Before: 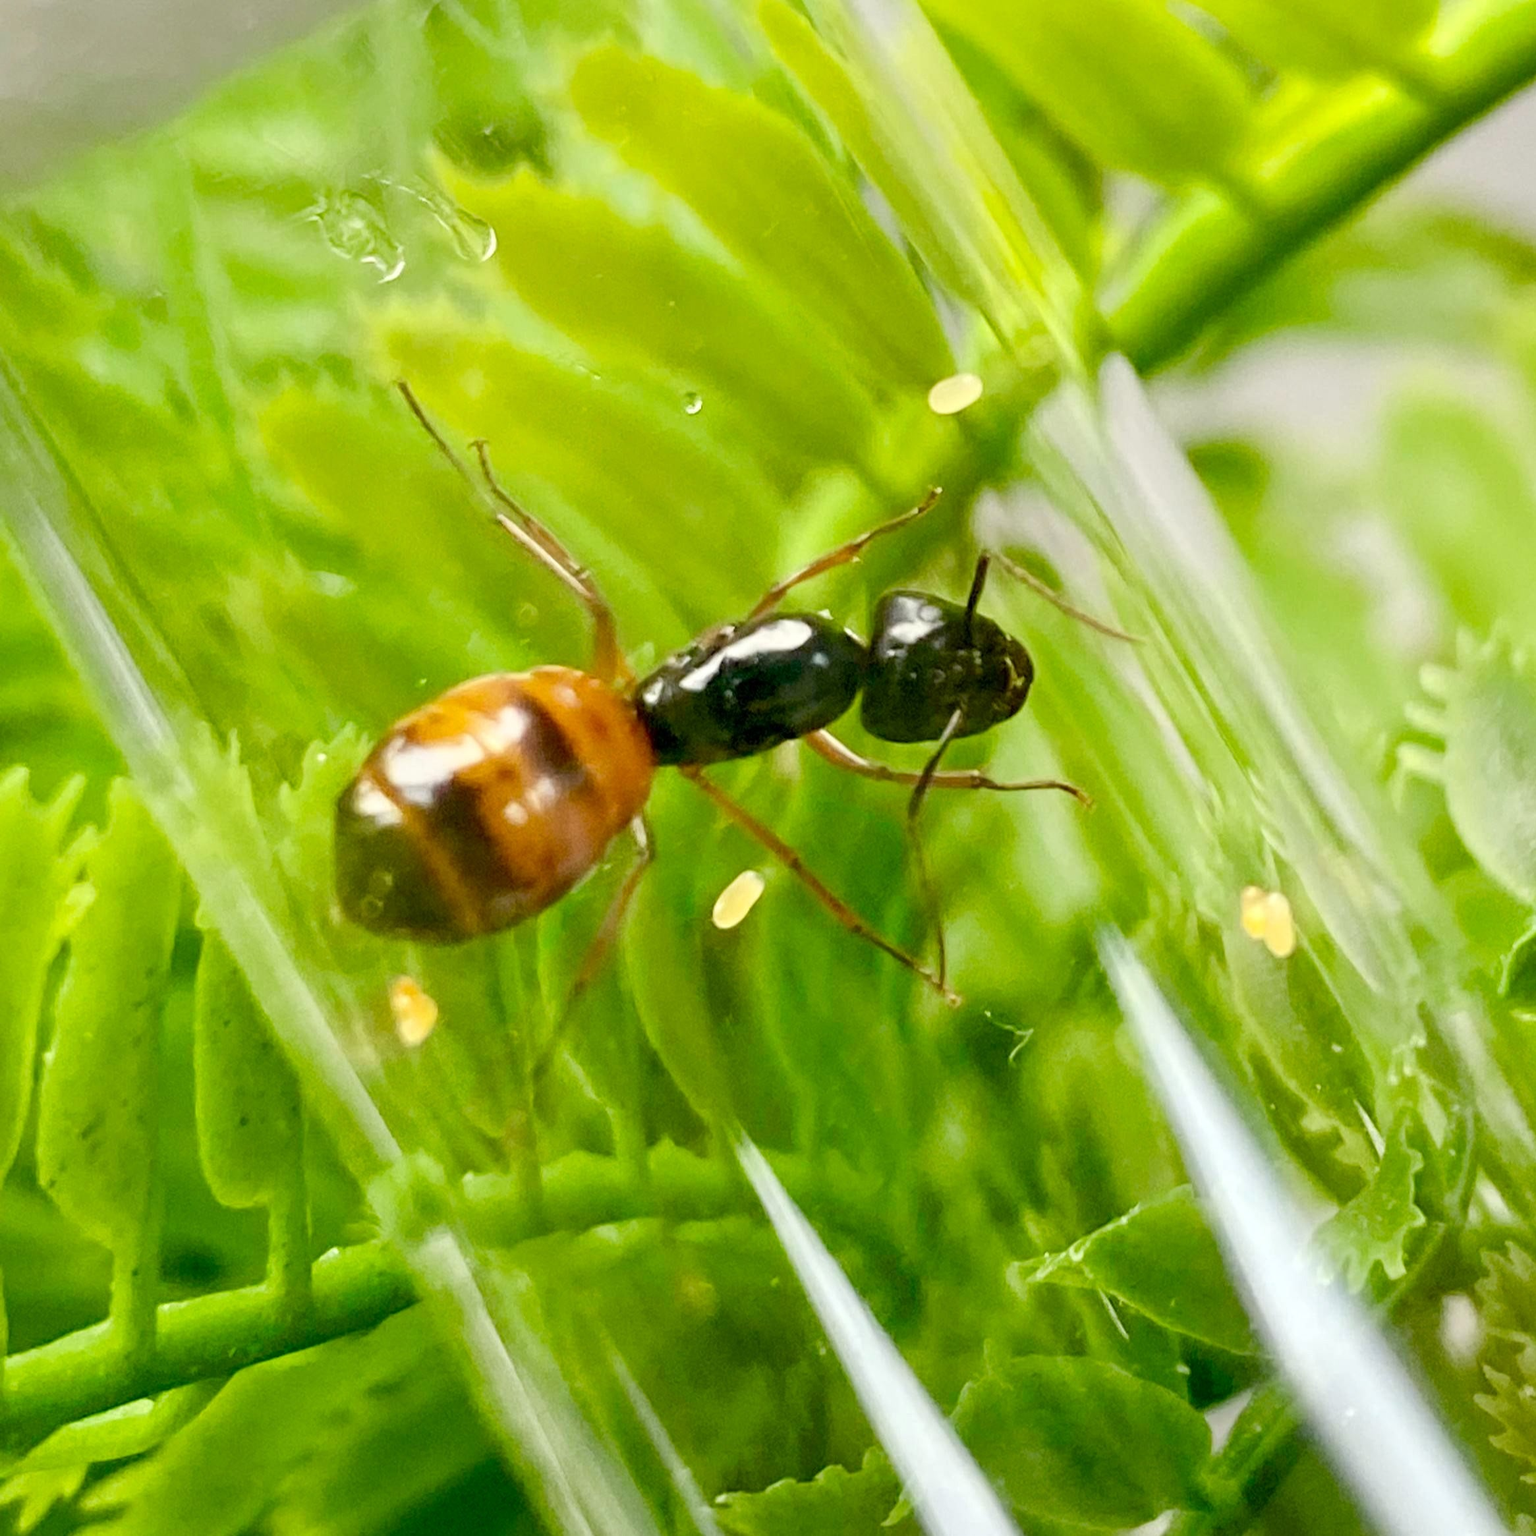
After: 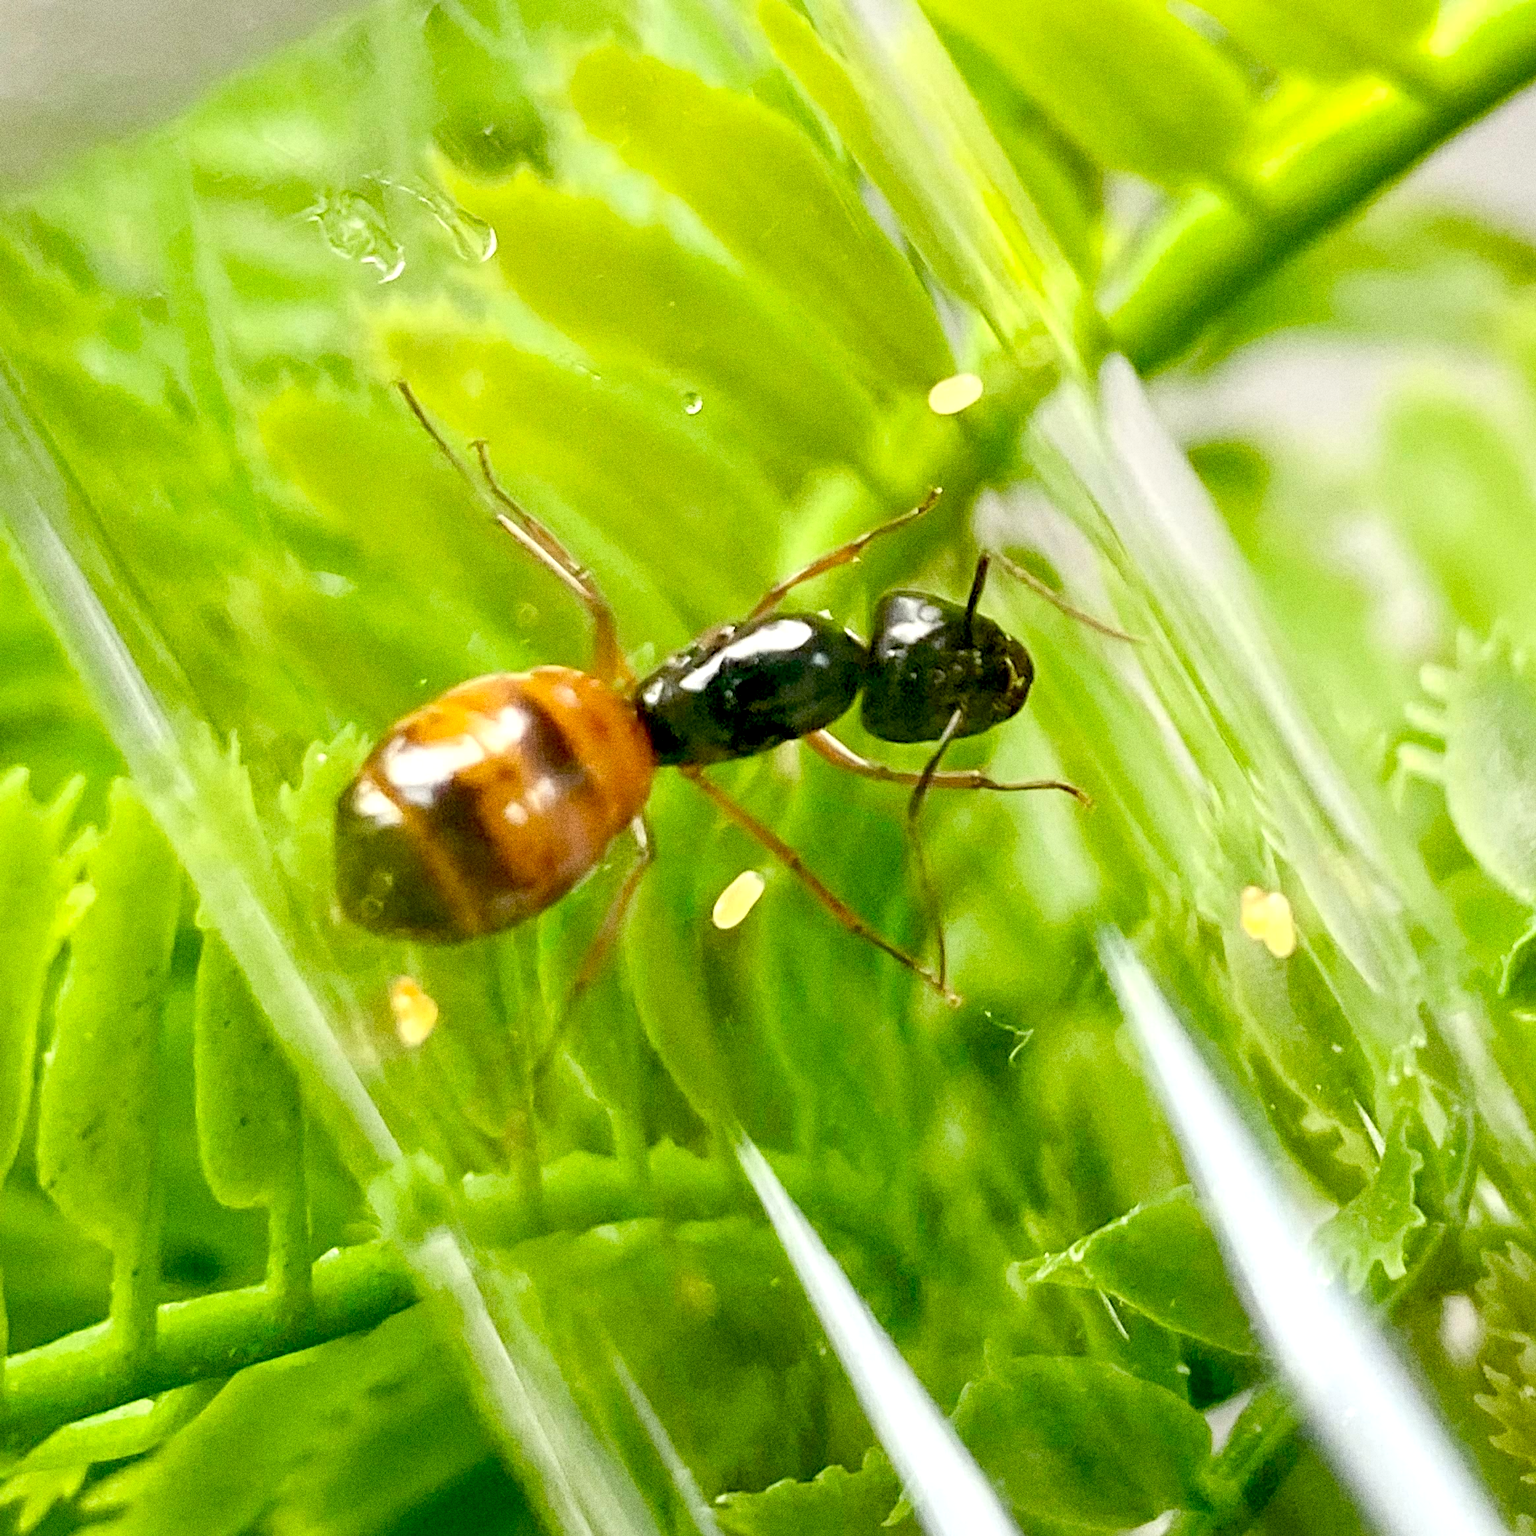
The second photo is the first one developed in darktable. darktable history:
grain: coarseness 0.09 ISO, strength 40%
exposure: black level correction 0.005, exposure 0.286 EV, compensate highlight preservation false
sharpen: on, module defaults
